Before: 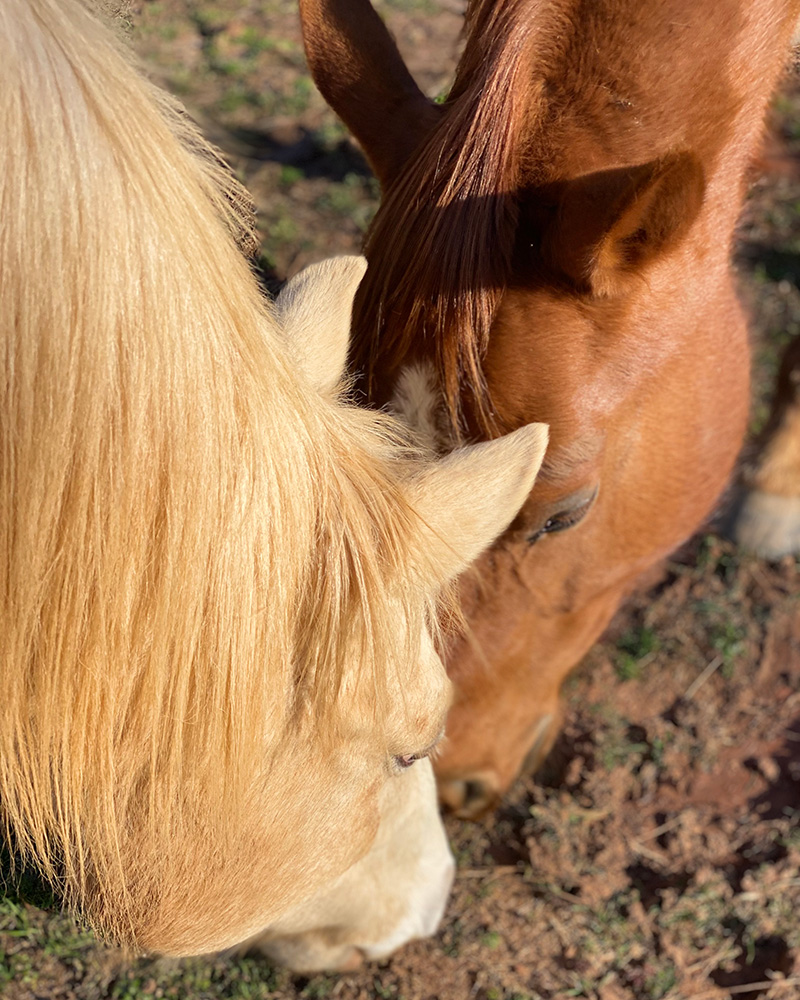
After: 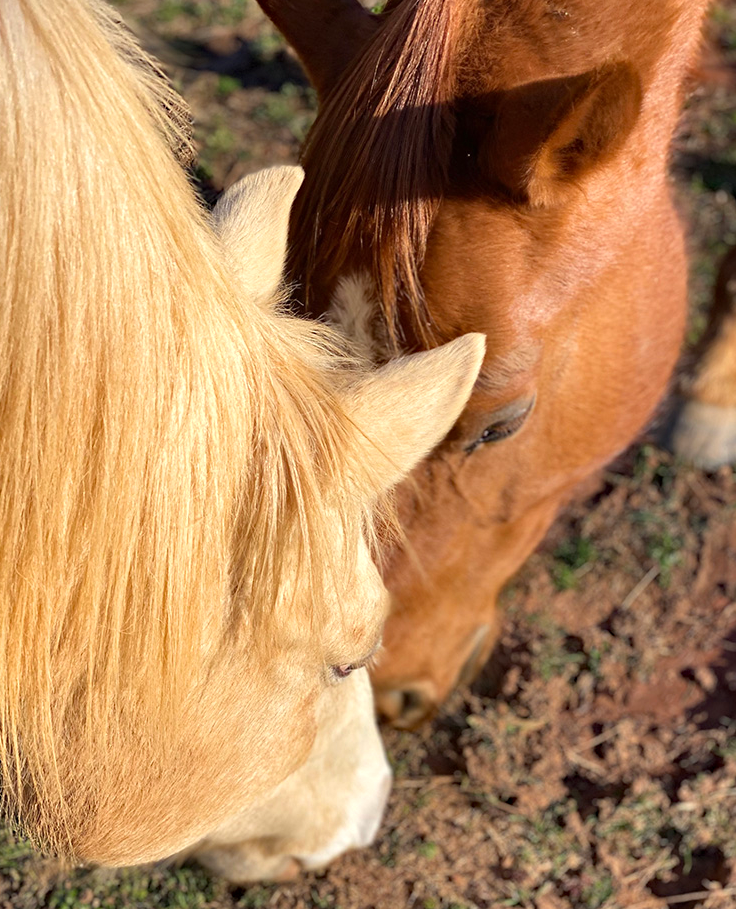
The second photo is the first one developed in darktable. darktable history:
exposure: exposure 0.226 EV, compensate highlight preservation false
crop and rotate: left 7.9%, top 9.019%
haze removal: compatibility mode true, adaptive false
